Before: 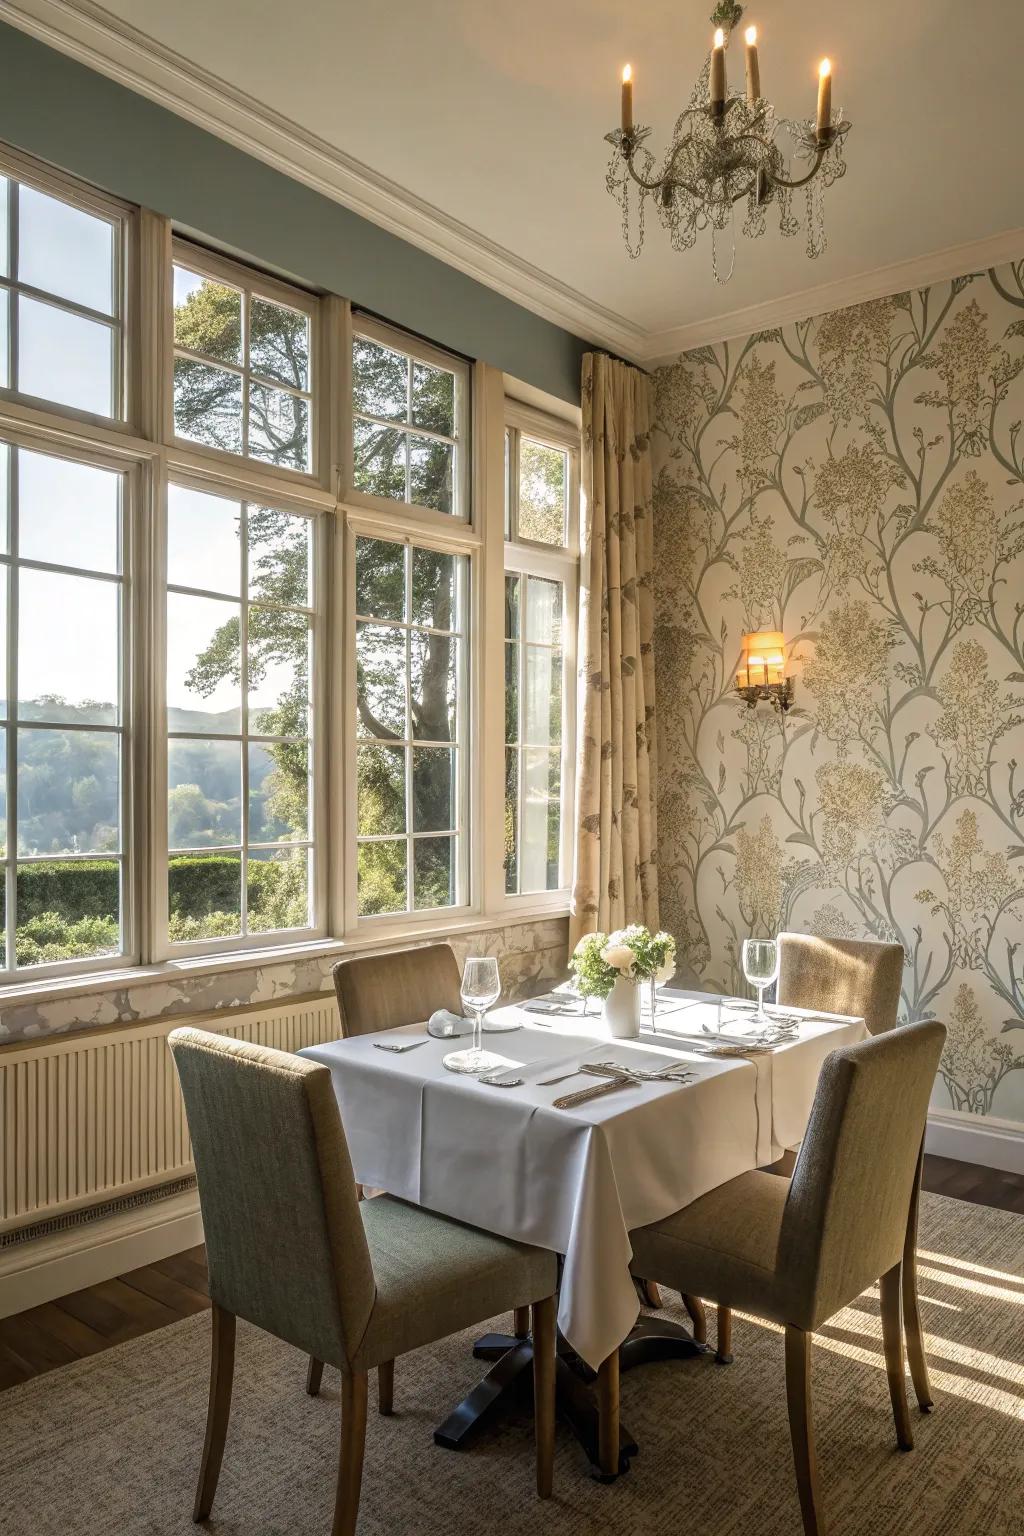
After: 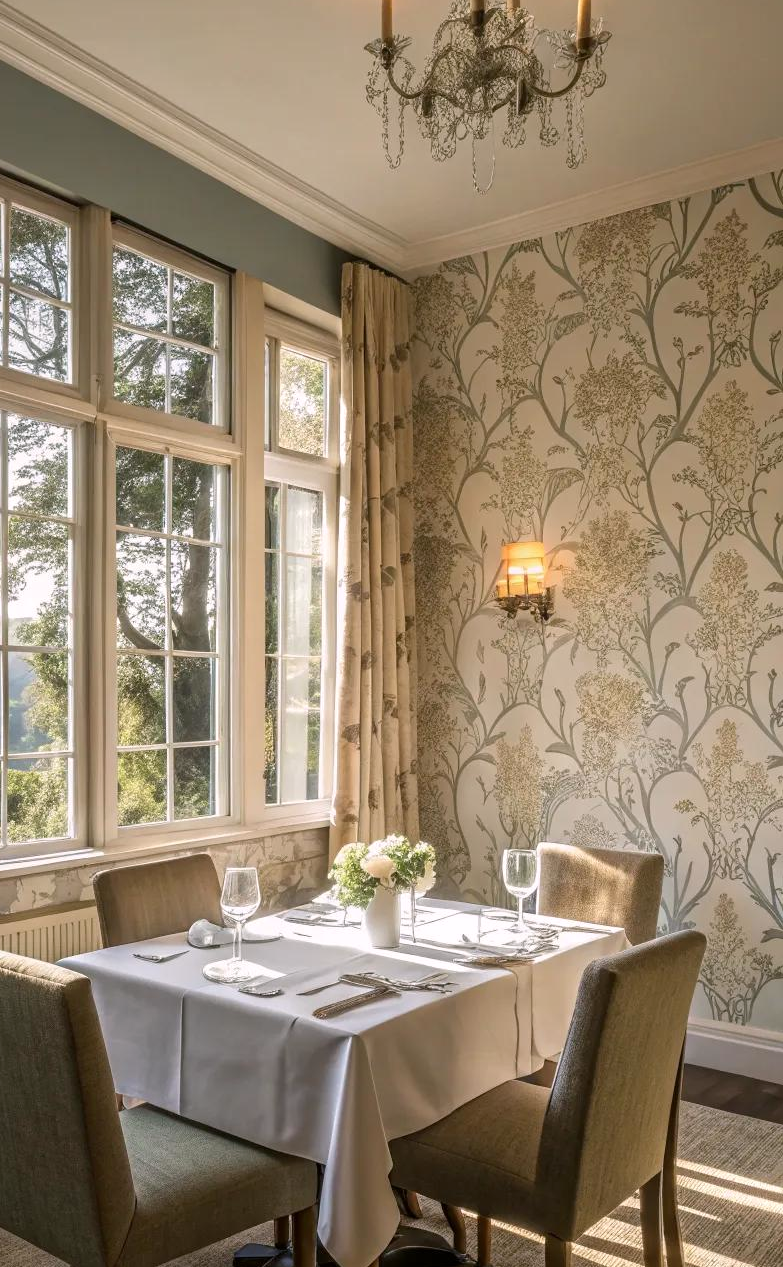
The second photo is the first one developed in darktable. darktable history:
tone equalizer: on, module defaults
color correction: highlights a* 3.12, highlights b* -1.46, shadows a* -0.118, shadows b* 2.11, saturation 0.976
crop: left 23.496%, top 5.885%, bottom 11.623%
